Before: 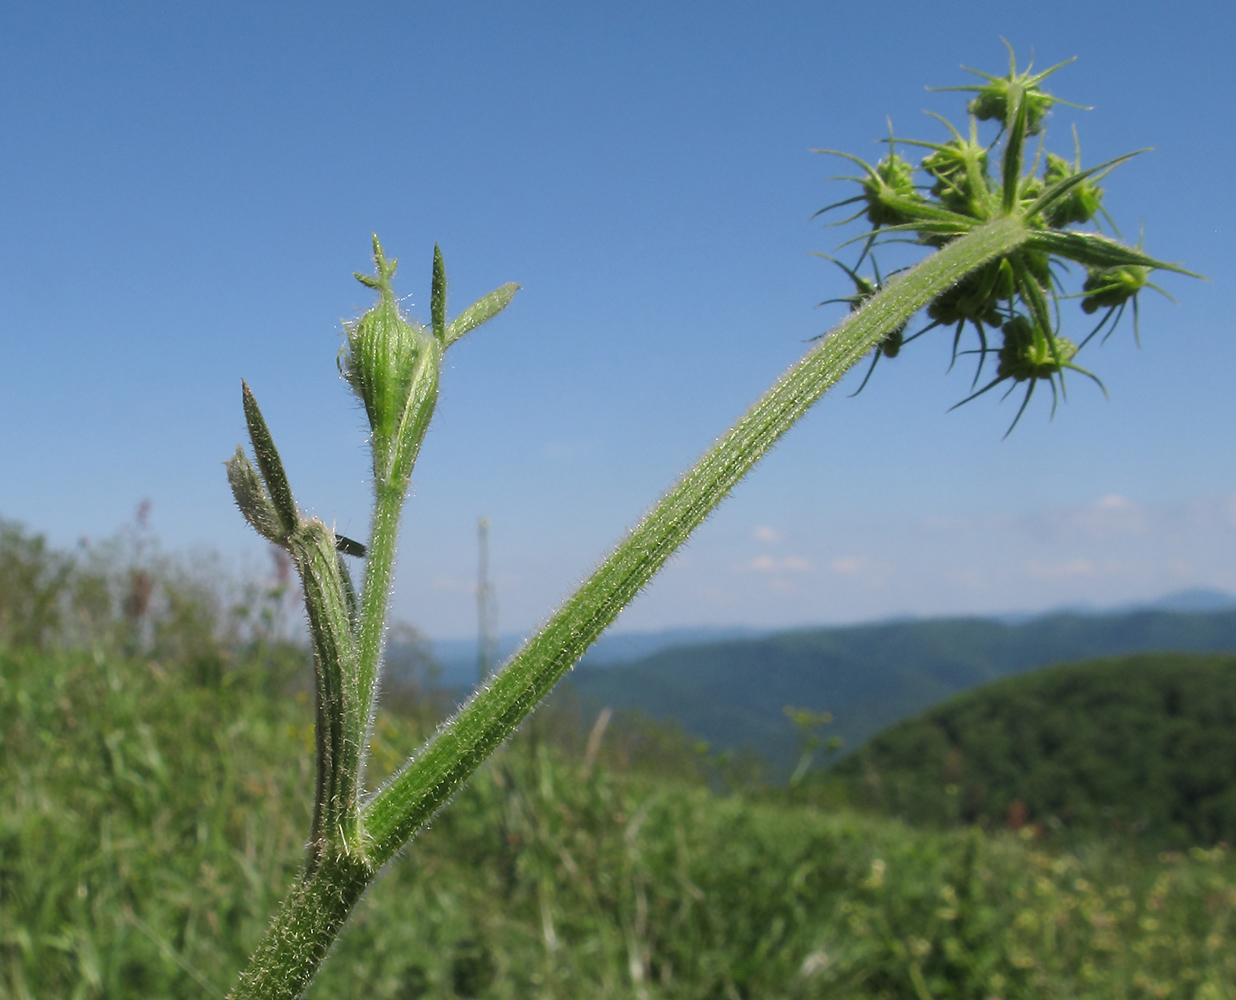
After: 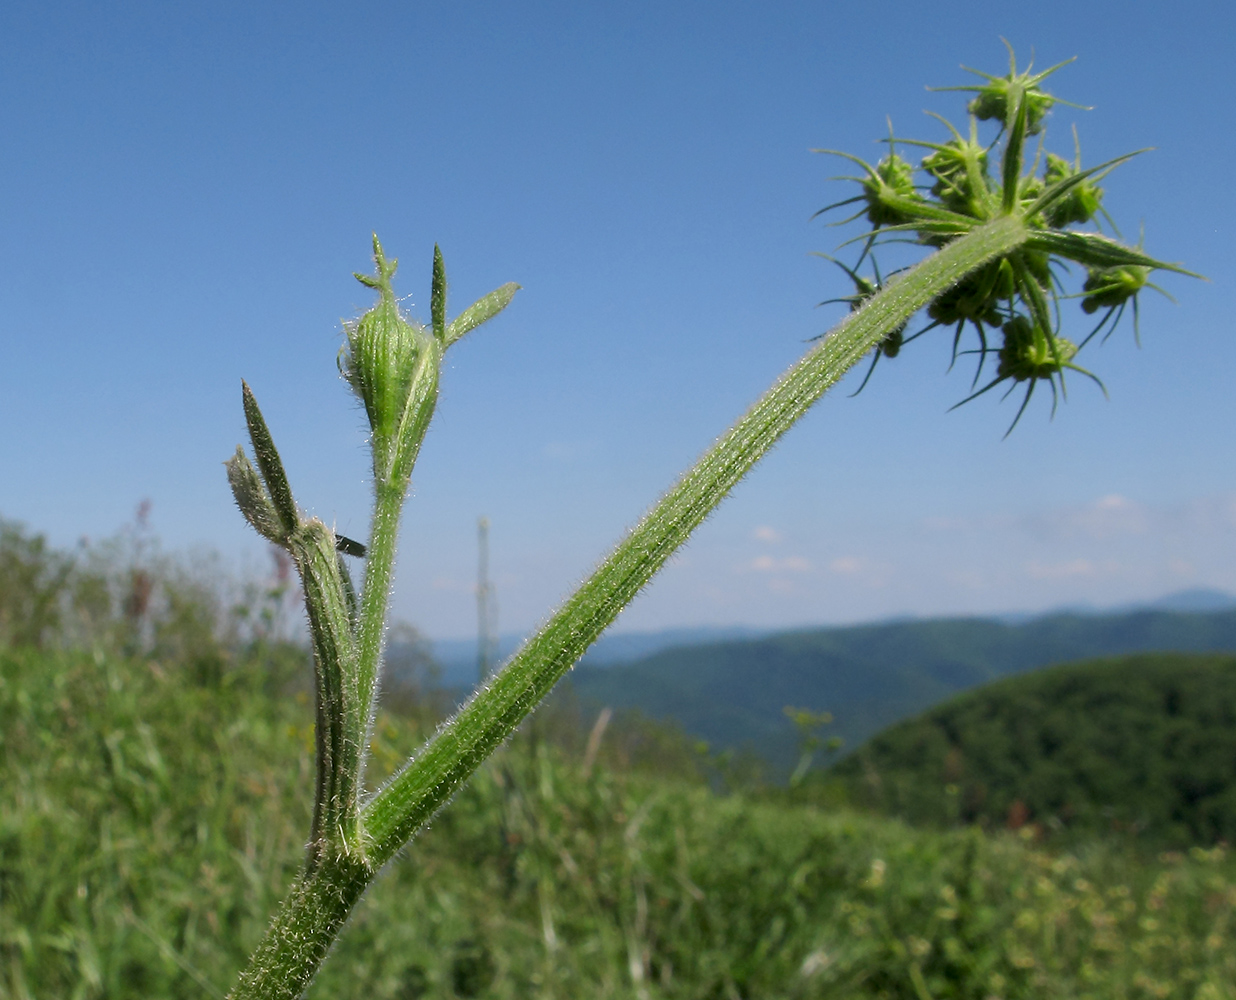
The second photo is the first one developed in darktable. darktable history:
exposure: black level correction 0.007, compensate highlight preservation false
sharpen: radius 2.92, amount 0.873, threshold 47.276
